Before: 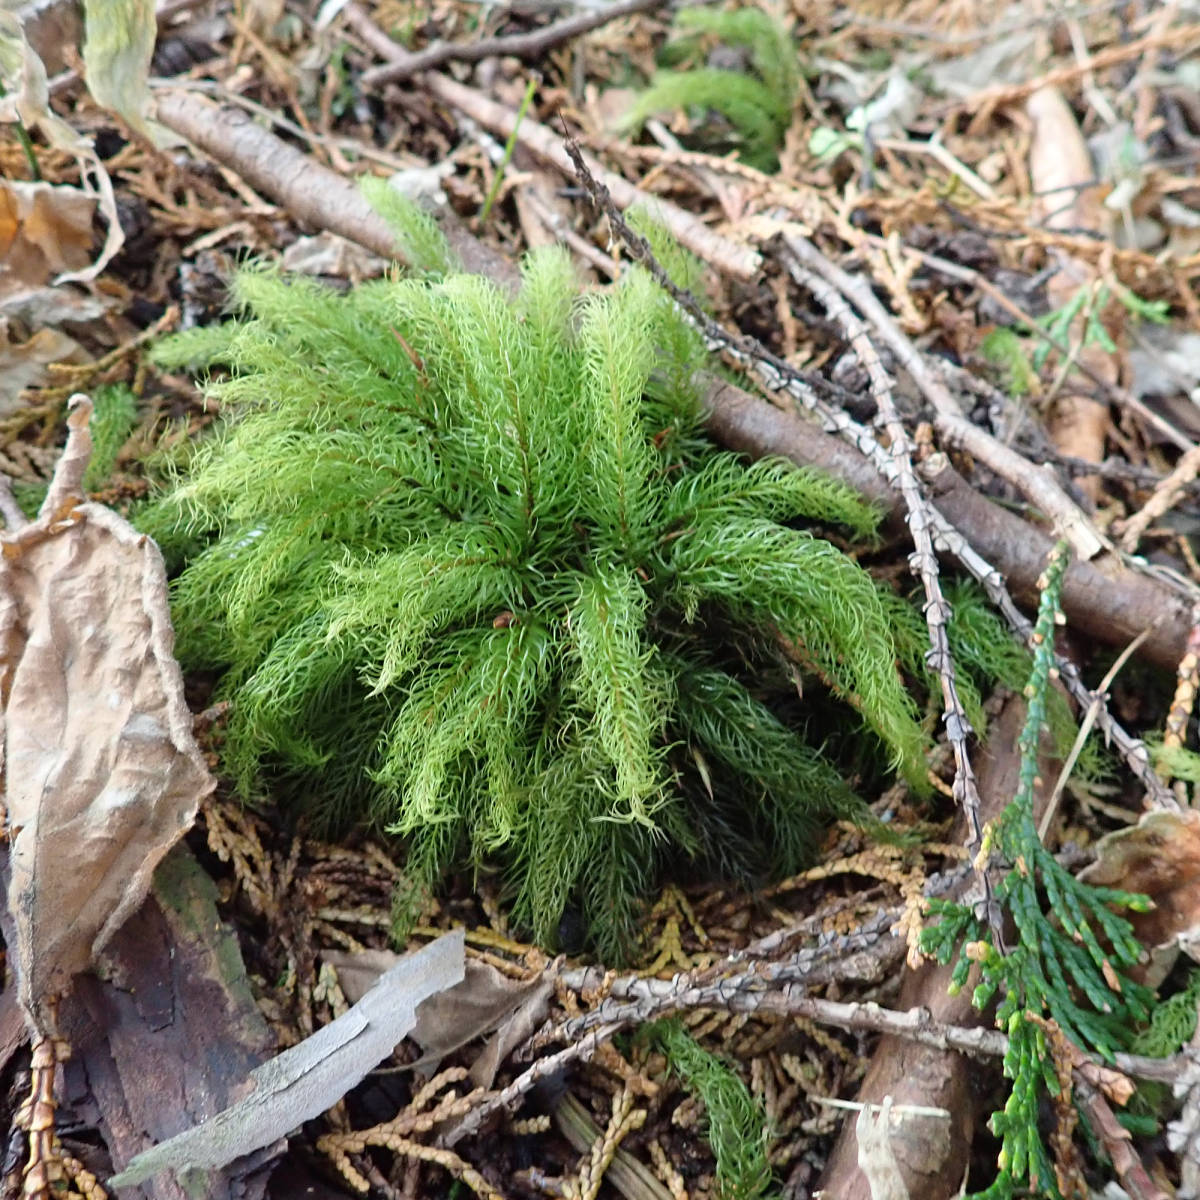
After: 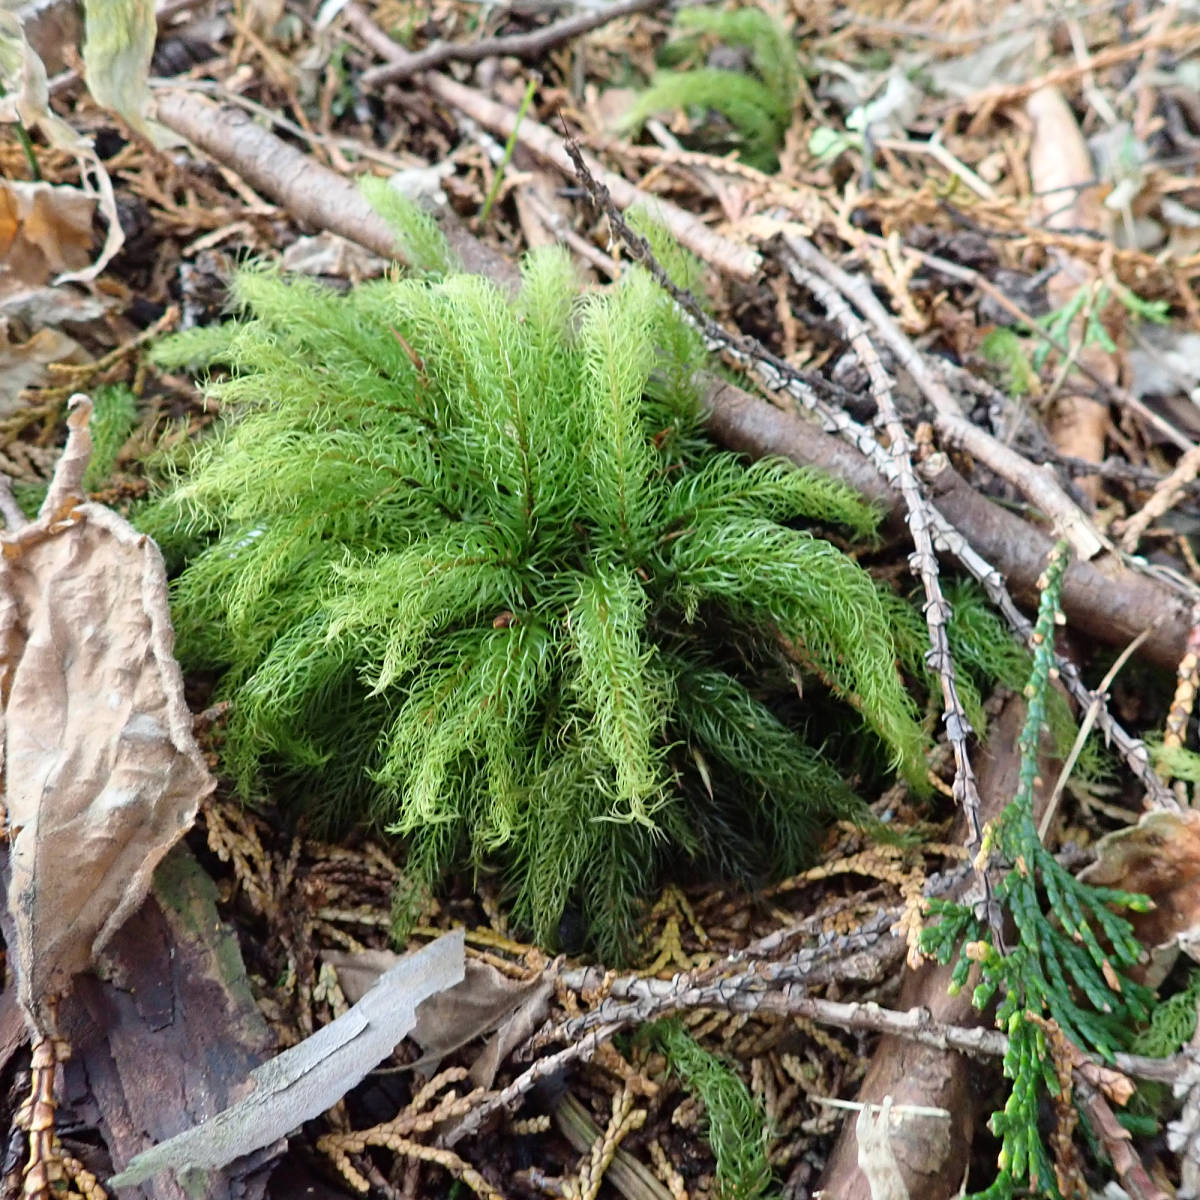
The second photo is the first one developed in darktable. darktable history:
contrast brightness saturation: contrast 0.085, saturation 0.024
